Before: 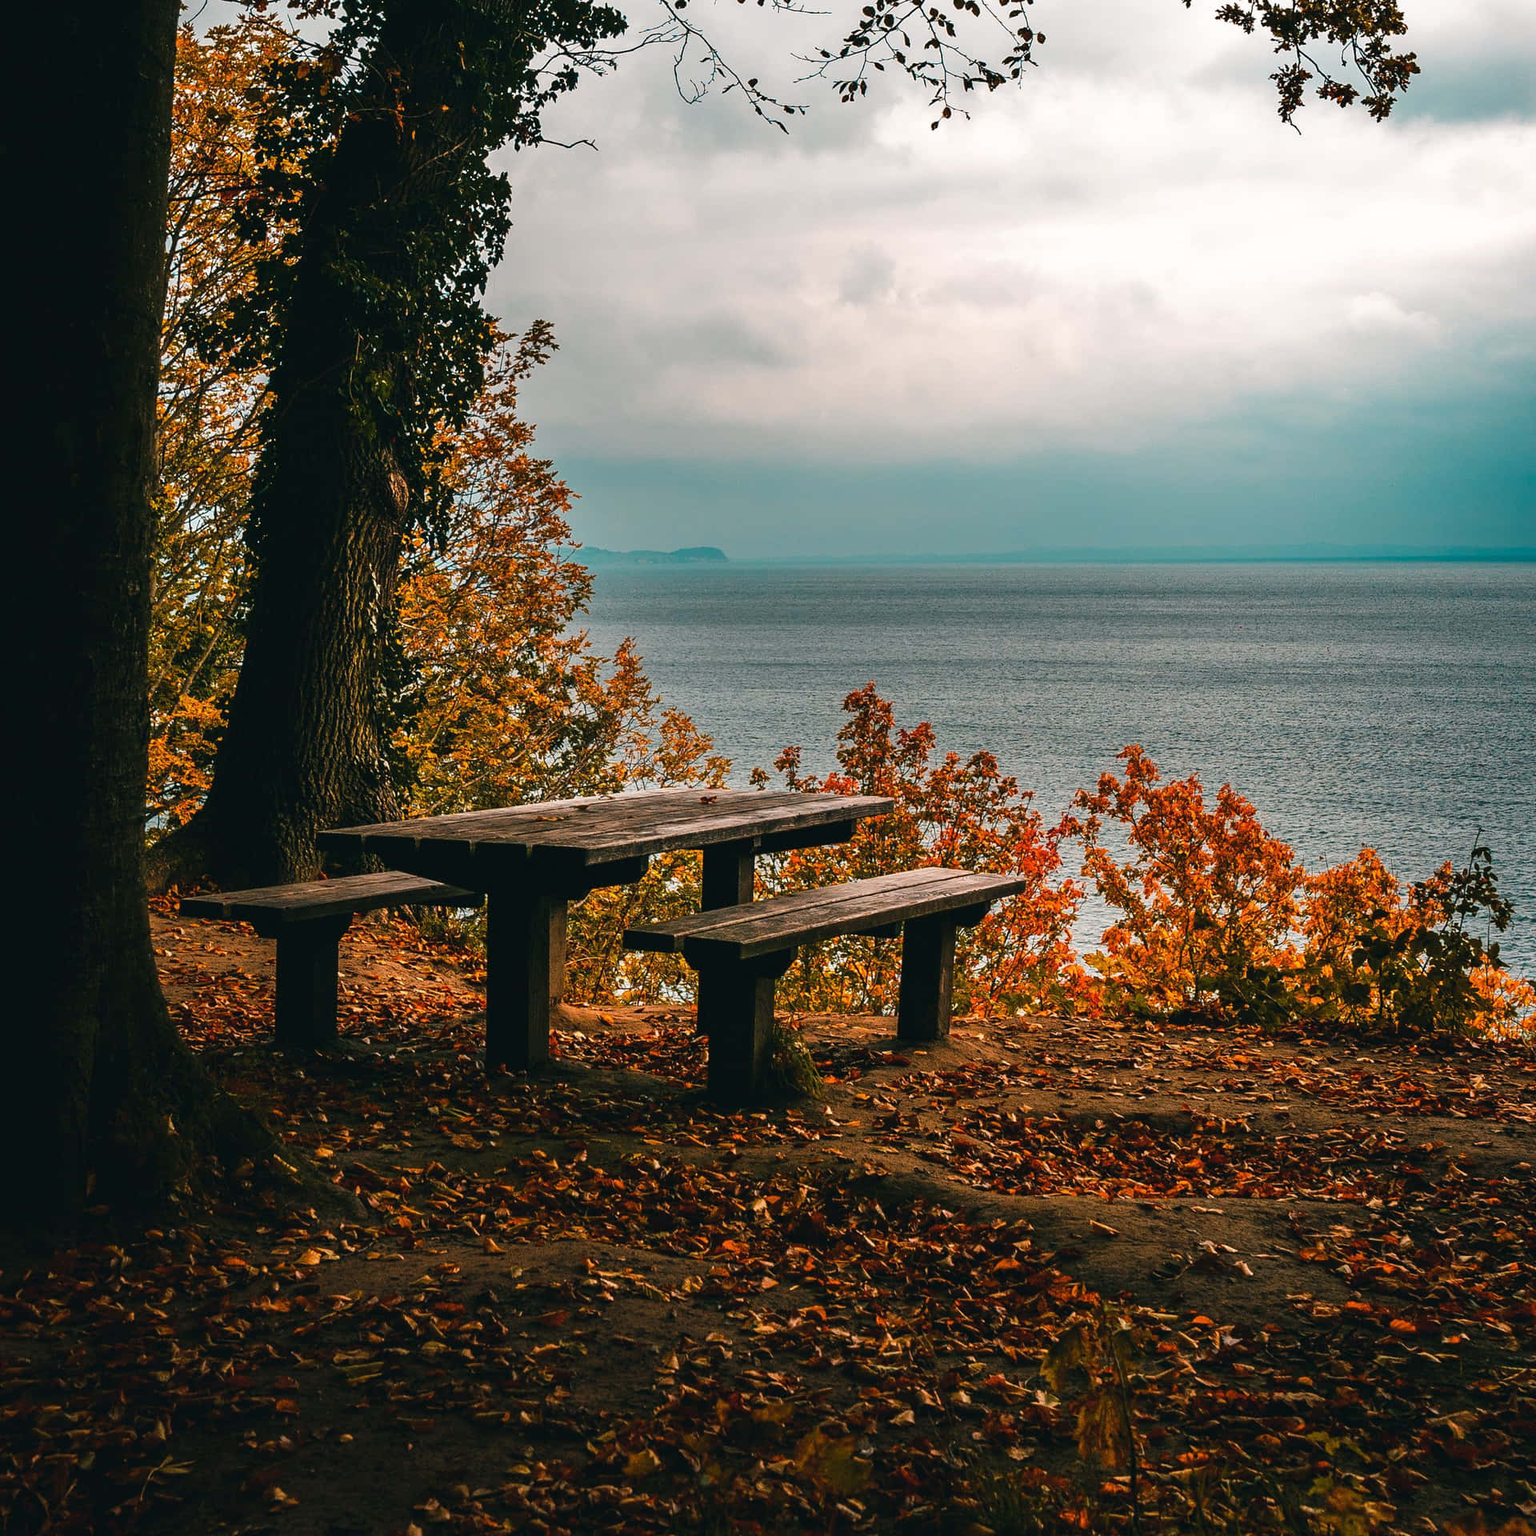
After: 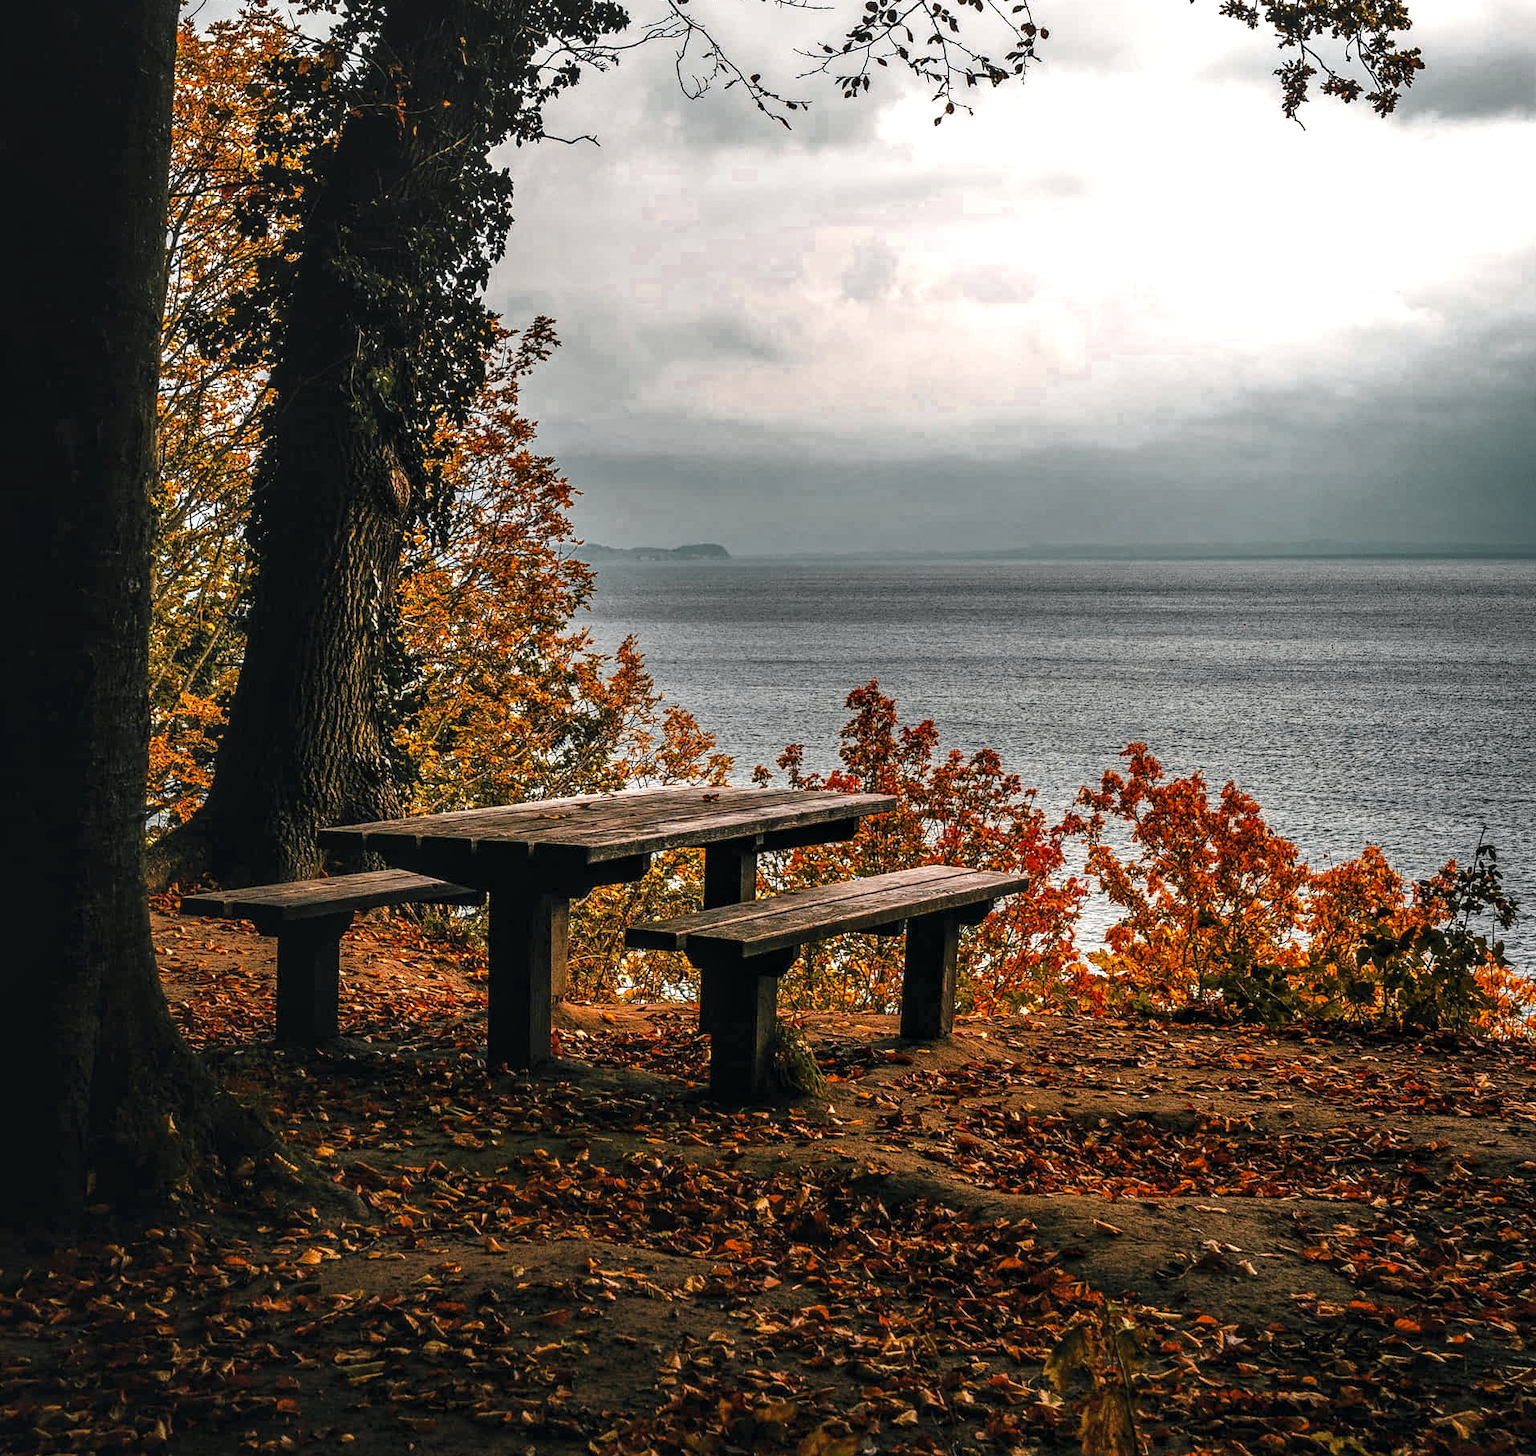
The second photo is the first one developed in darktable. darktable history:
color zones: curves: ch0 [(0.035, 0.242) (0.25, 0.5) (0.384, 0.214) (0.488, 0.255) (0.75, 0.5)]; ch1 [(0.063, 0.379) (0.25, 0.5) (0.354, 0.201) (0.489, 0.085) (0.729, 0.271)]; ch2 [(0.25, 0.5) (0.38, 0.517) (0.442, 0.51) (0.735, 0.456)]
local contrast: detail 142%
exposure: exposure 0.297 EV, compensate highlight preservation false
crop: top 0.313%, right 0.261%, bottom 5.066%
